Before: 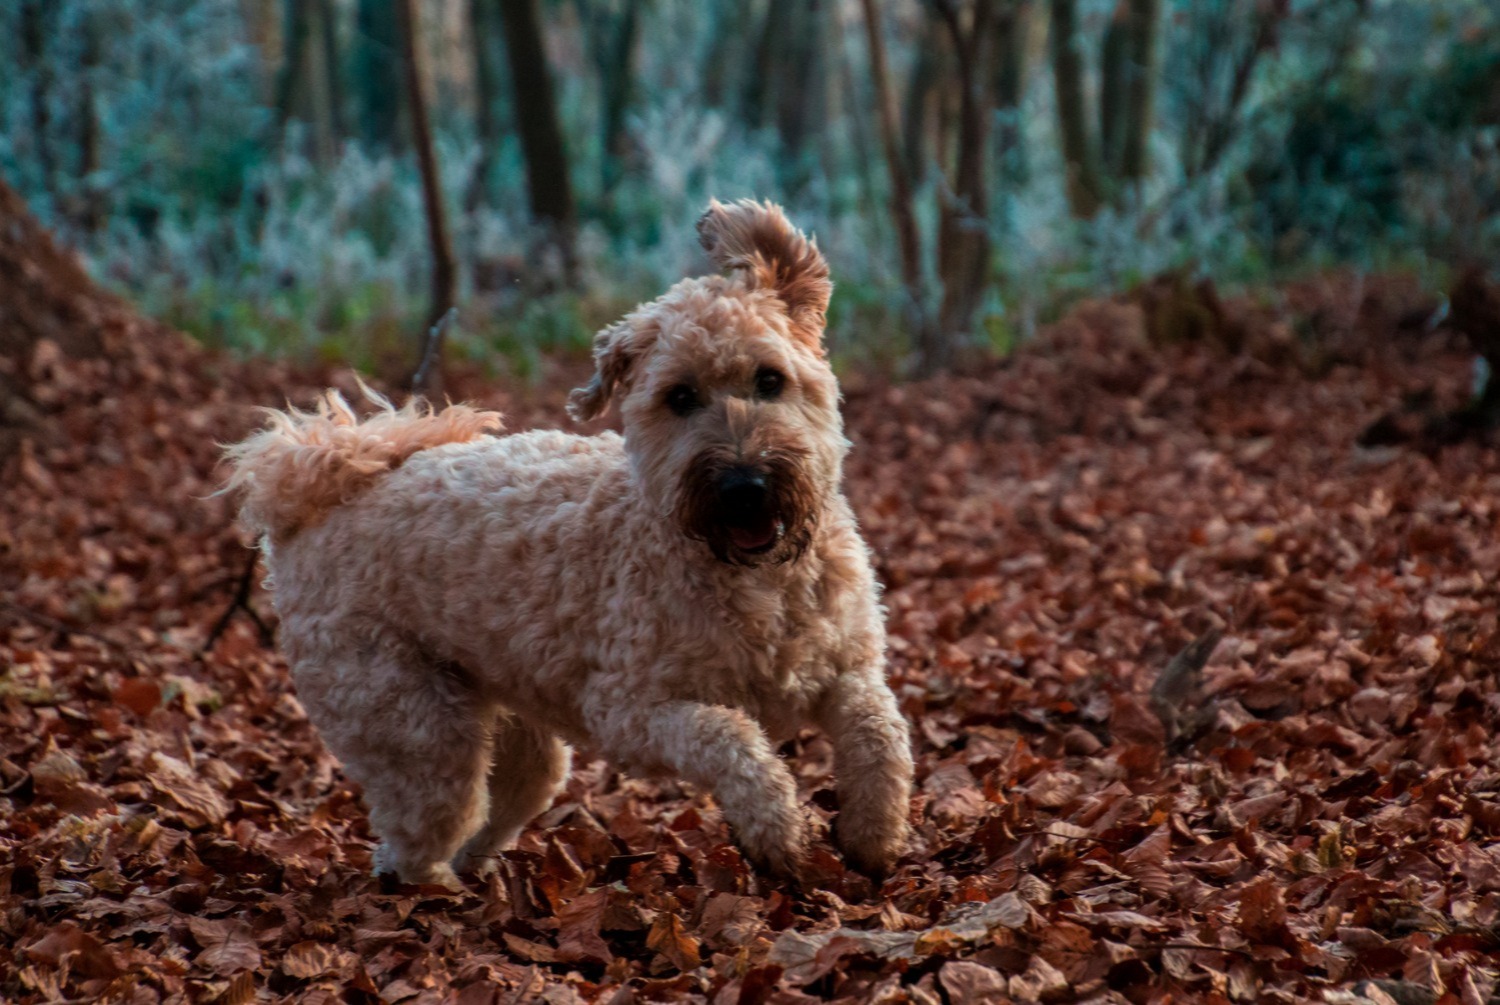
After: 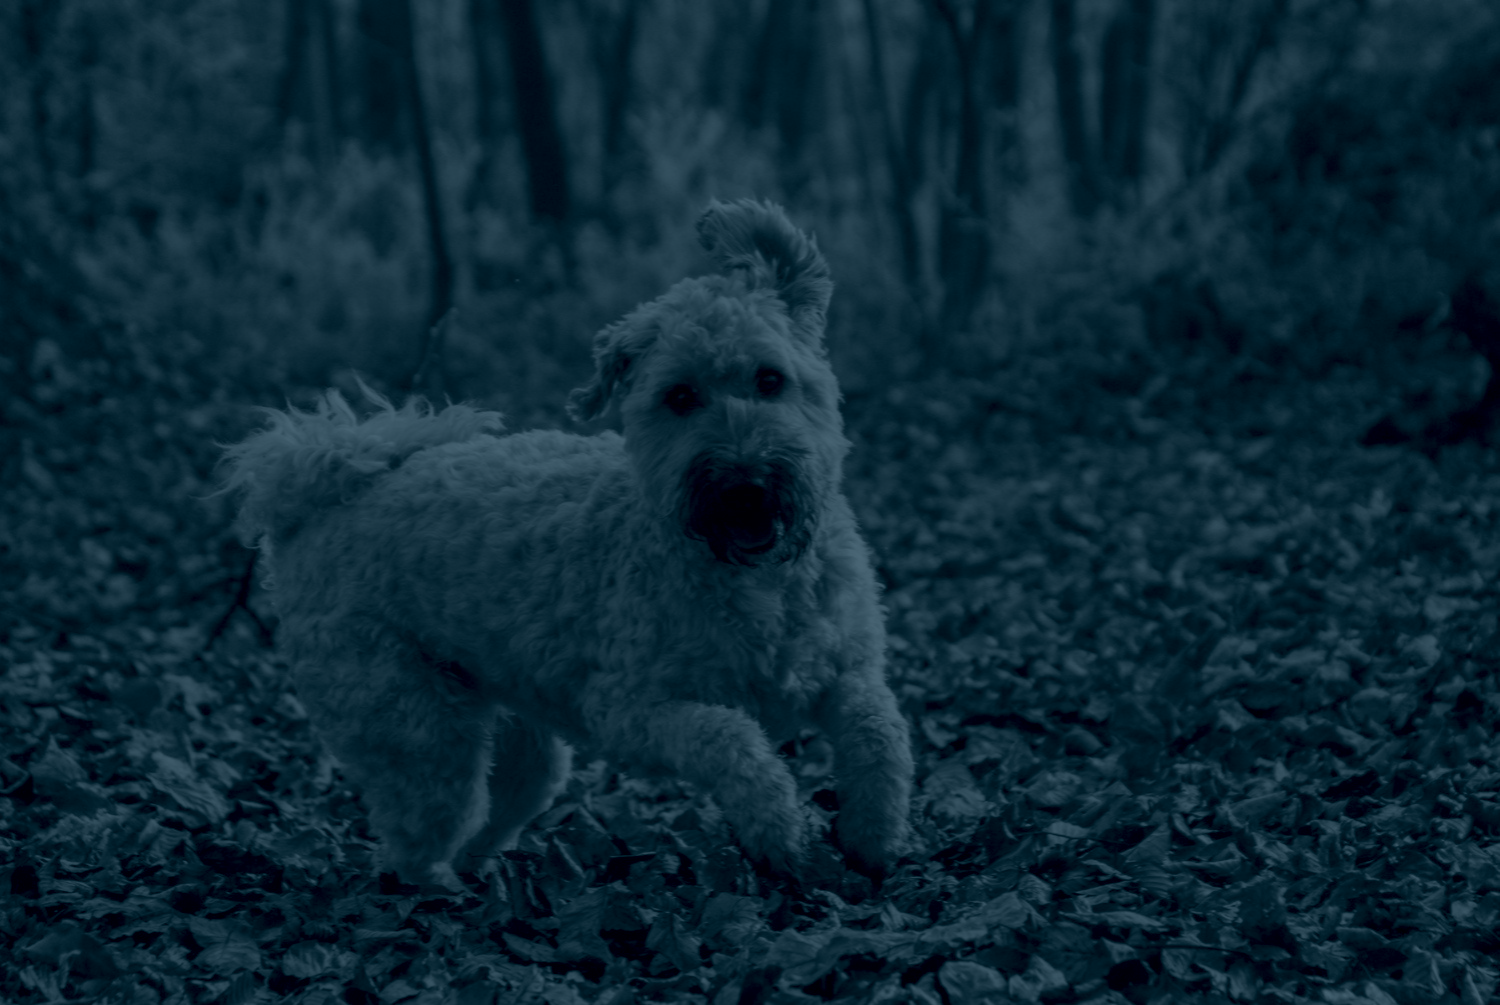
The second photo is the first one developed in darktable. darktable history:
white balance: red 1.066, blue 1.119
color balance rgb: shadows lift › chroma 1%, shadows lift › hue 113°, highlights gain › chroma 0.2%, highlights gain › hue 333°, perceptual saturation grading › global saturation 20%, perceptual saturation grading › highlights -50%, perceptual saturation grading › shadows 25%, contrast -30%
colorize: hue 194.4°, saturation 29%, source mix 61.75%, lightness 3.98%, version 1
